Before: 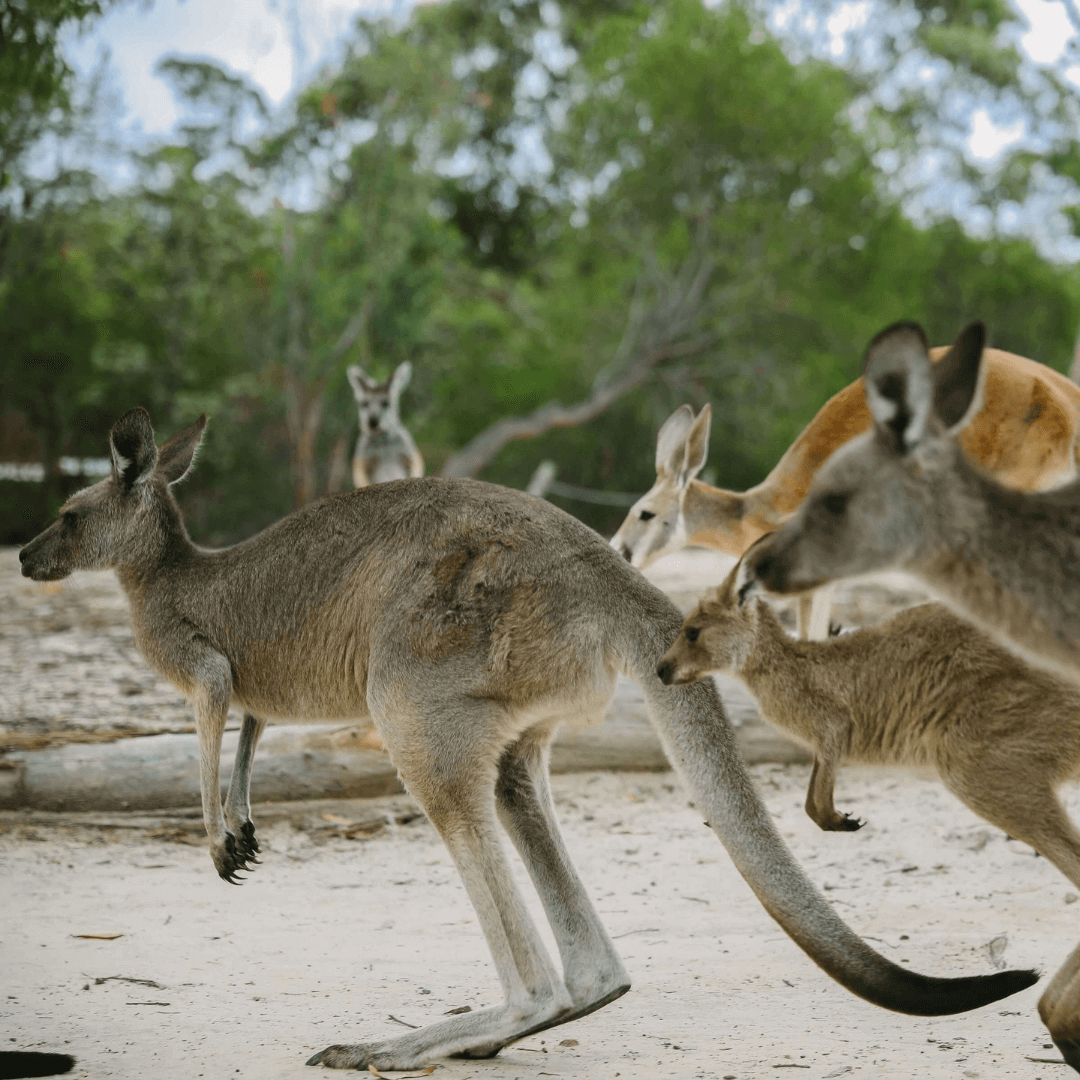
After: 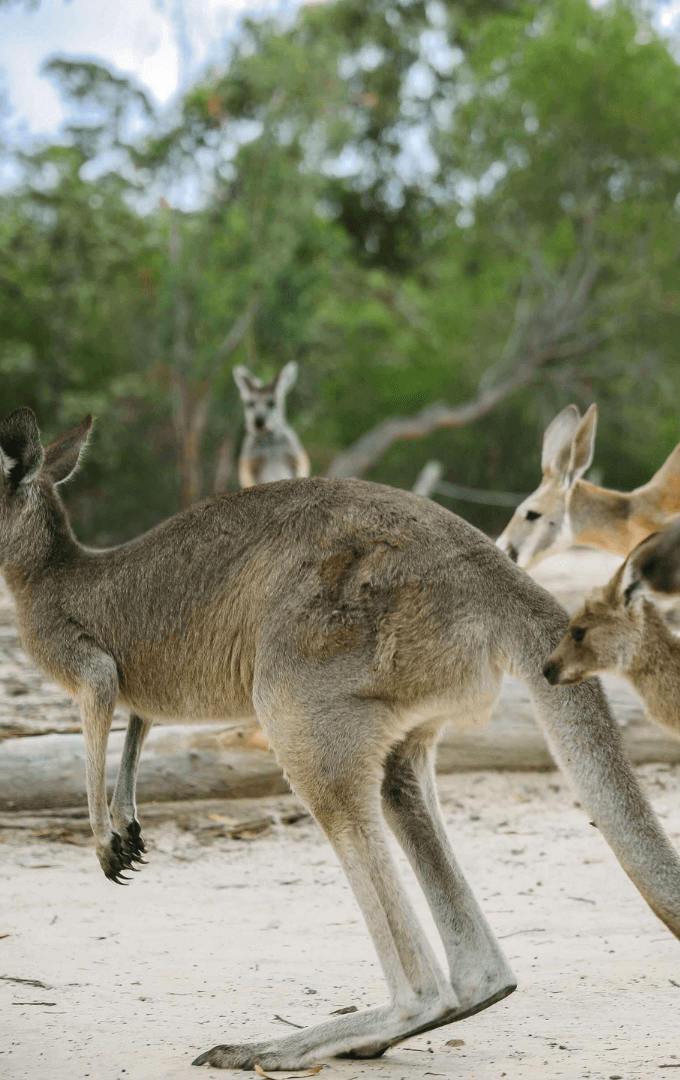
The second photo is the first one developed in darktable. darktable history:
crop: left 10.572%, right 26.414%
exposure: exposure 0.202 EV, compensate highlight preservation false
